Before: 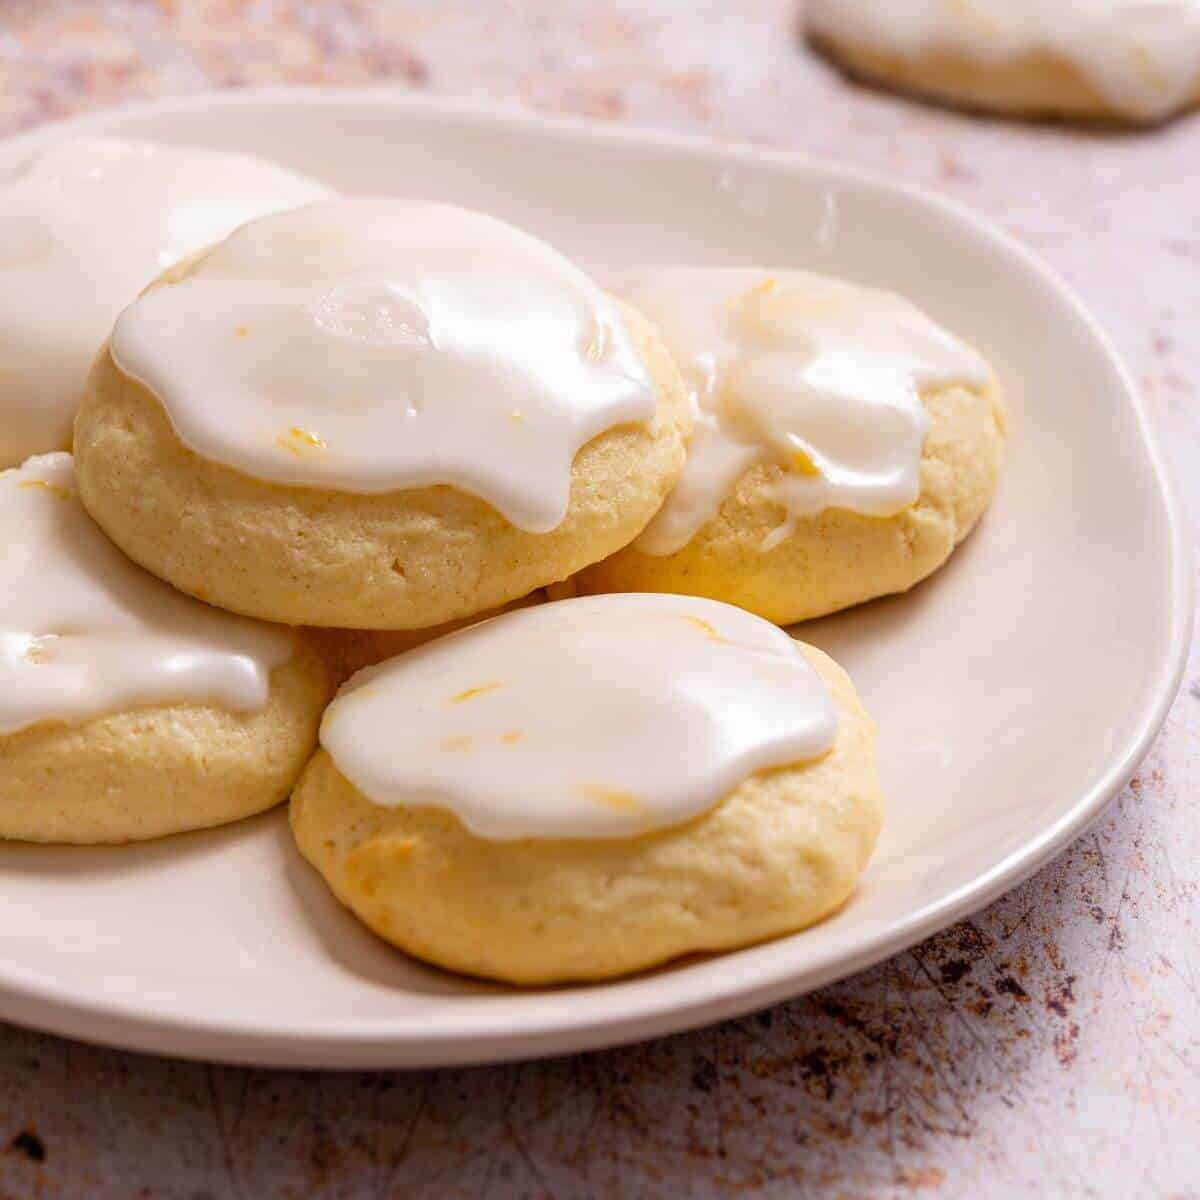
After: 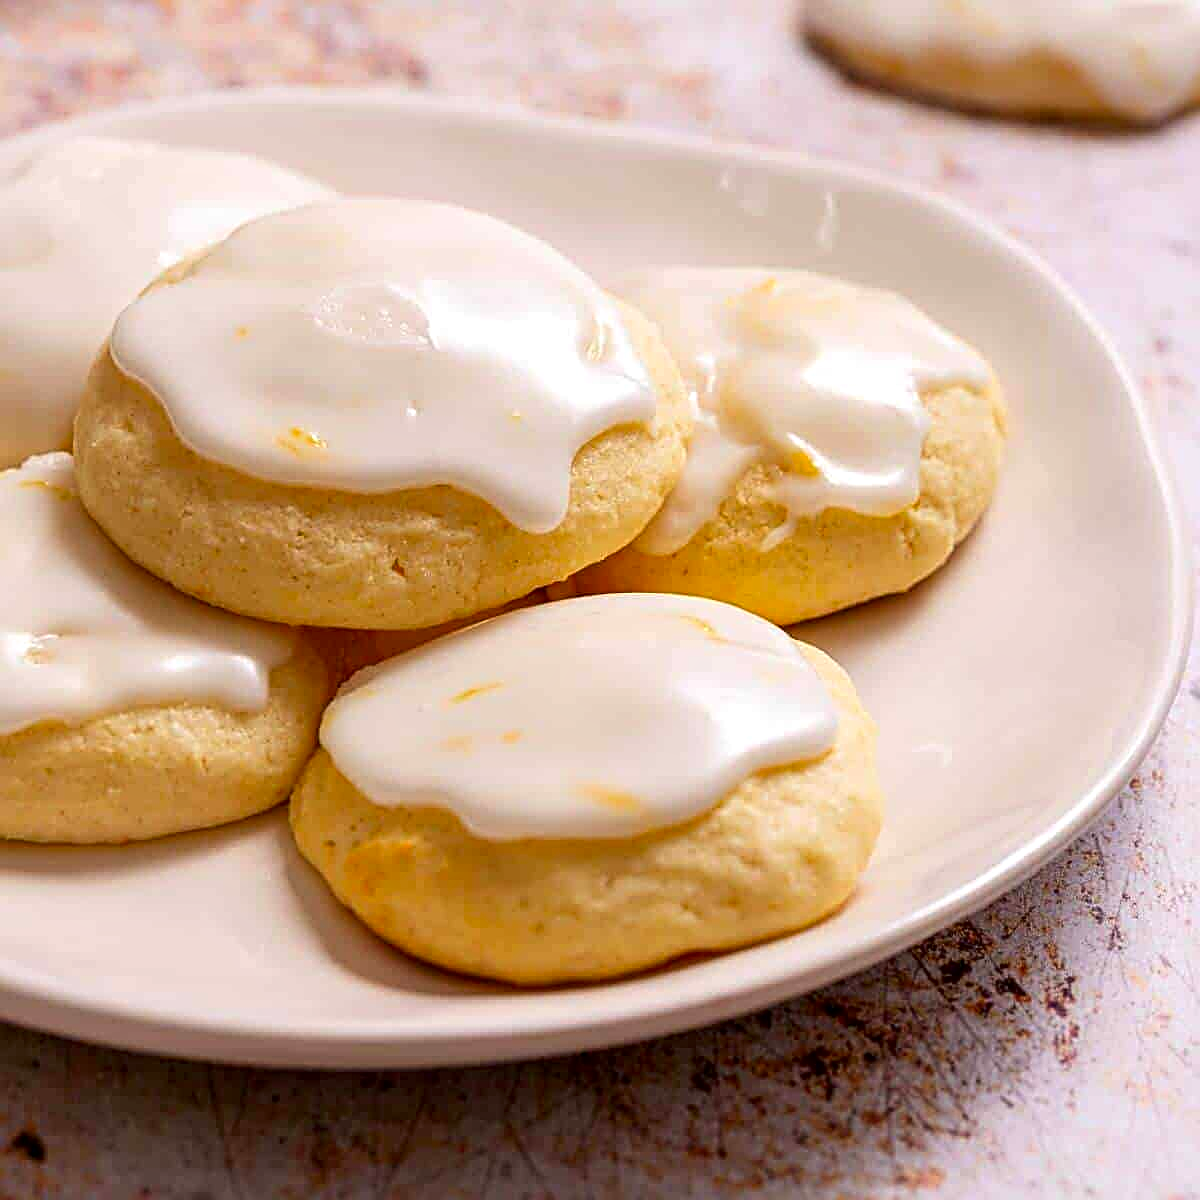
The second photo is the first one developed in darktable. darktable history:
contrast brightness saturation: contrast 0.084, saturation 0.202
sharpen: radius 2.564, amount 0.698
local contrast: mode bilateral grid, contrast 19, coarseness 50, detail 120%, midtone range 0.2
